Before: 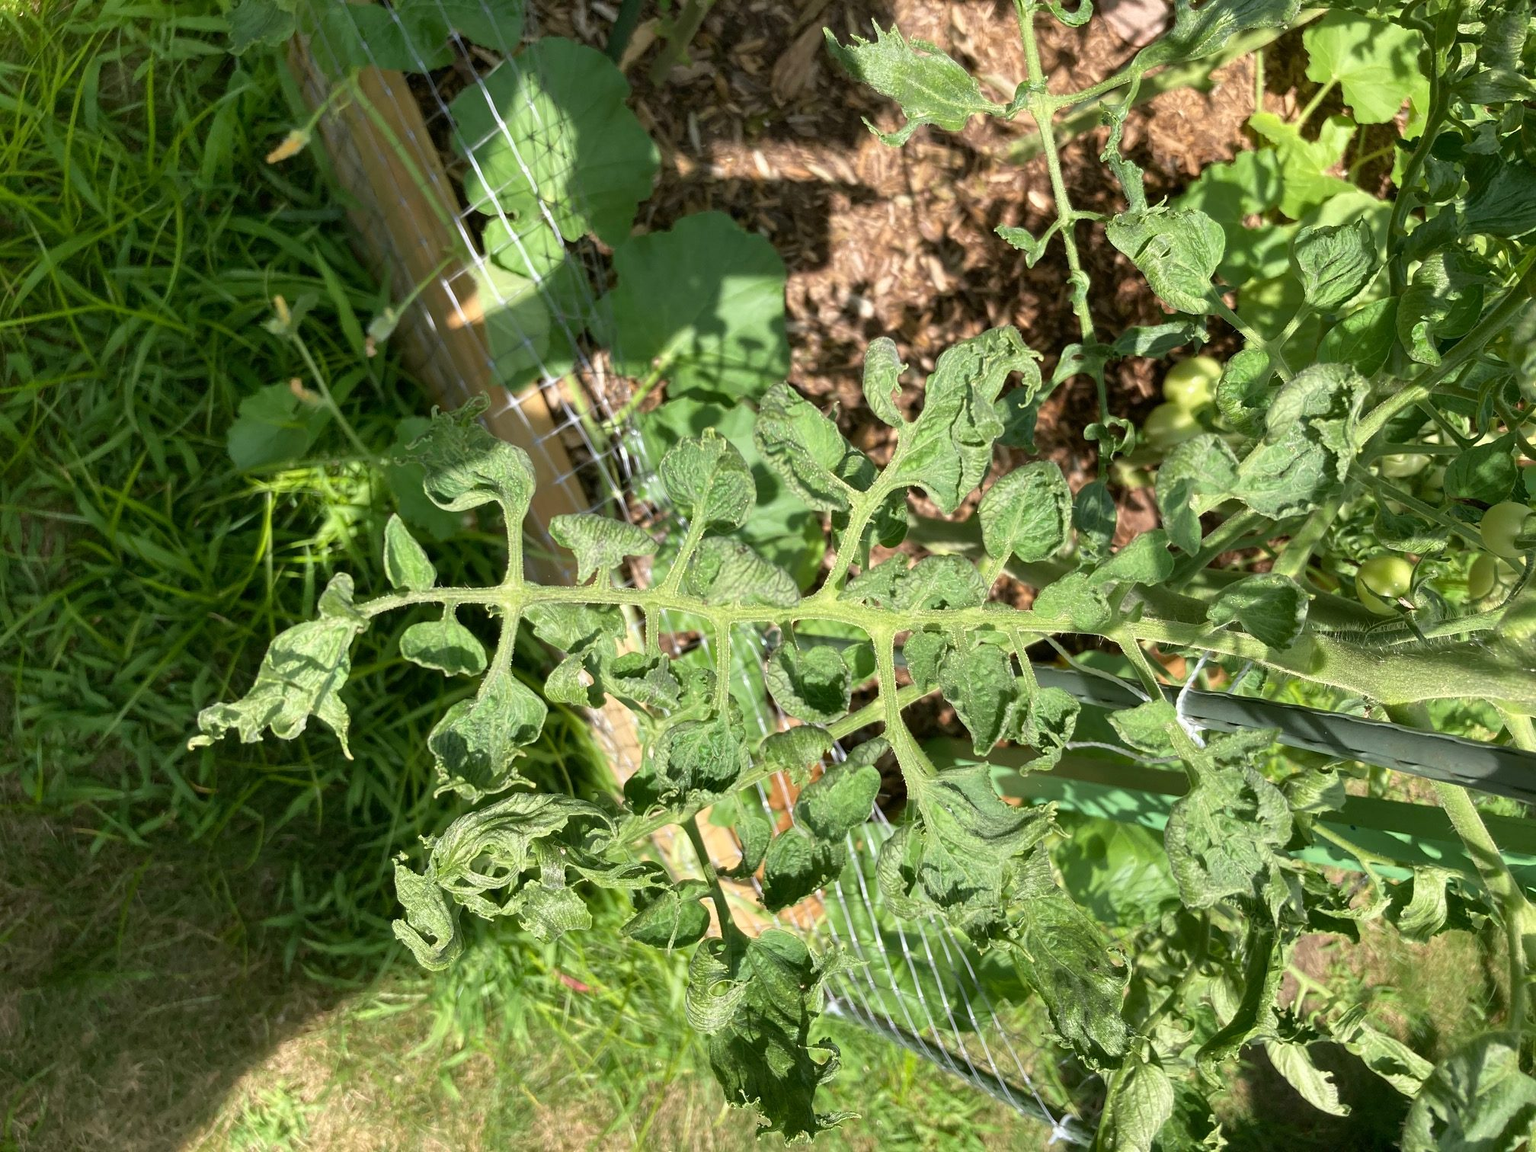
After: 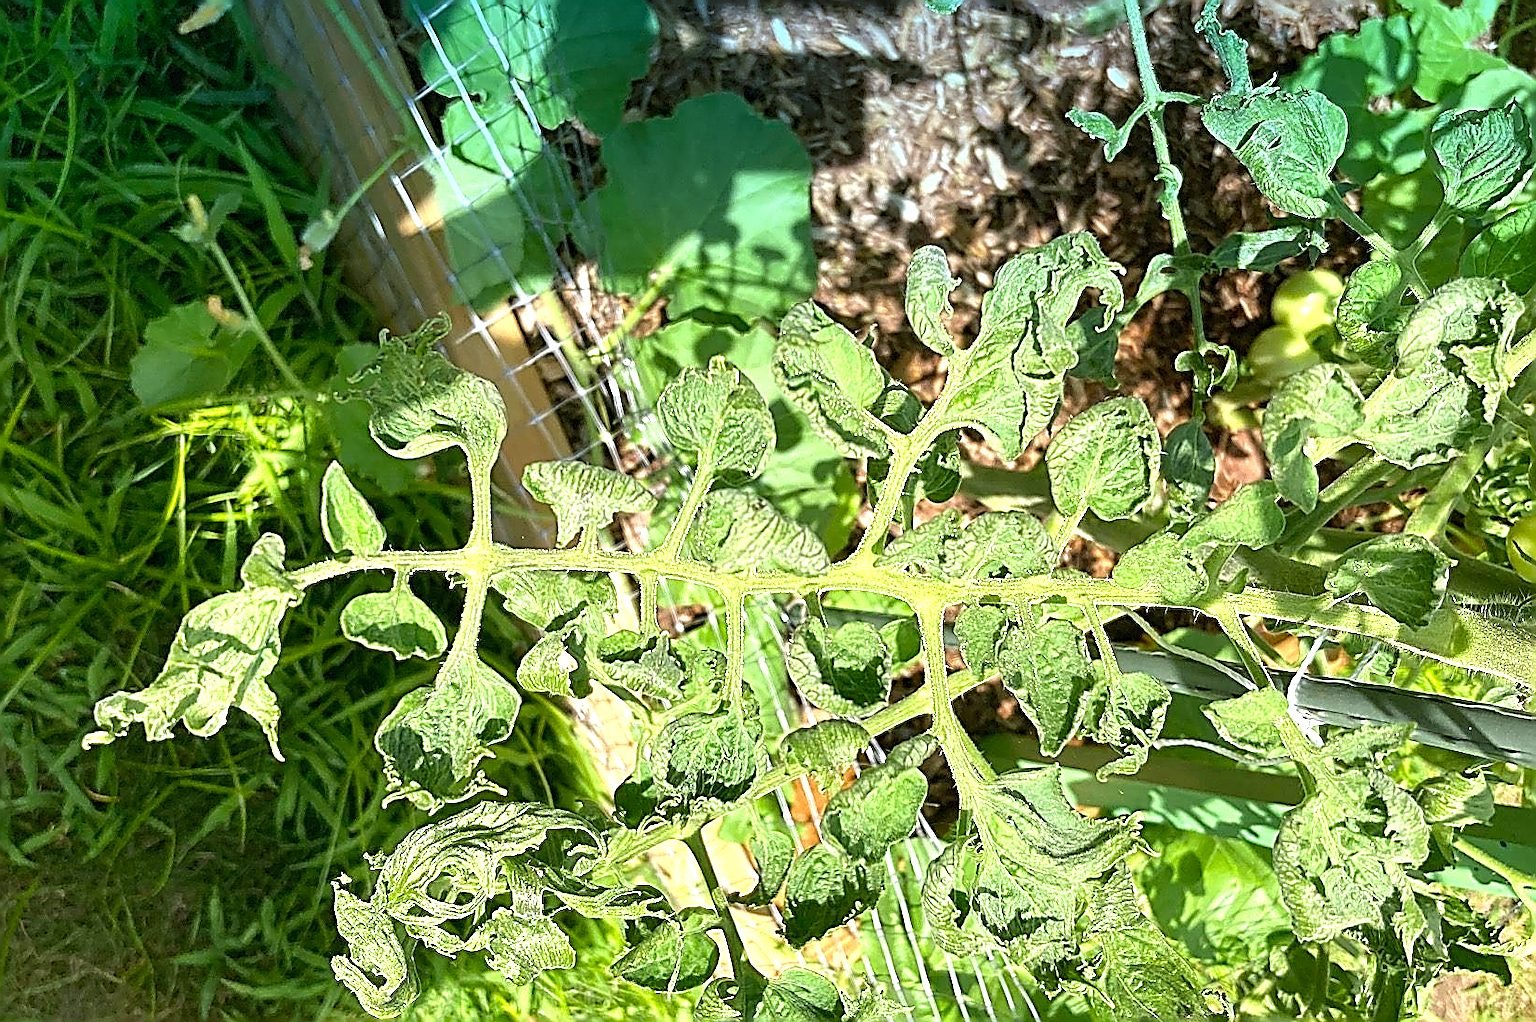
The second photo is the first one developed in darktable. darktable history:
exposure: black level correction 0, exposure 0.7 EV, compensate exposure bias true, compensate highlight preservation false
sharpen: amount 2
graduated density: density 2.02 EV, hardness 44%, rotation 0.374°, offset 8.21, hue 208.8°, saturation 97%
color balance: output saturation 110%
crop: left 7.856%, top 11.836%, right 10.12%, bottom 15.387%
